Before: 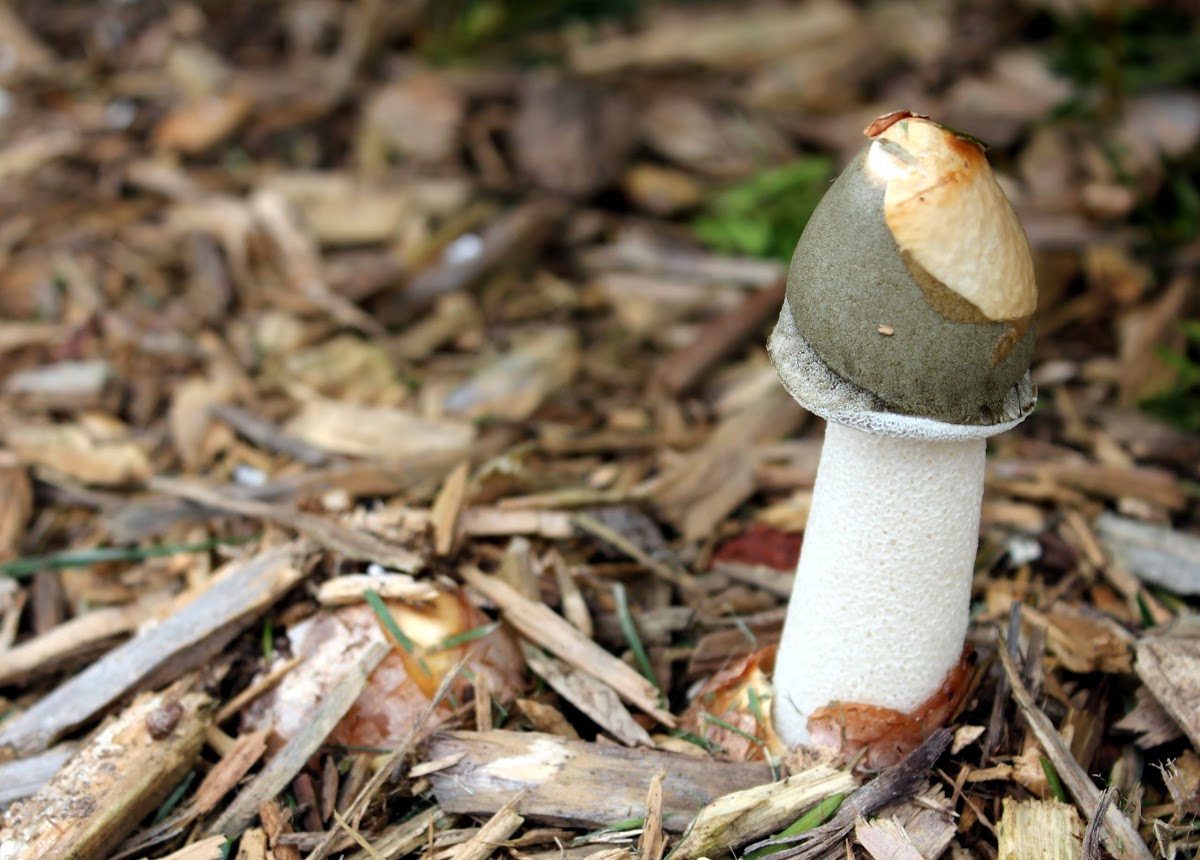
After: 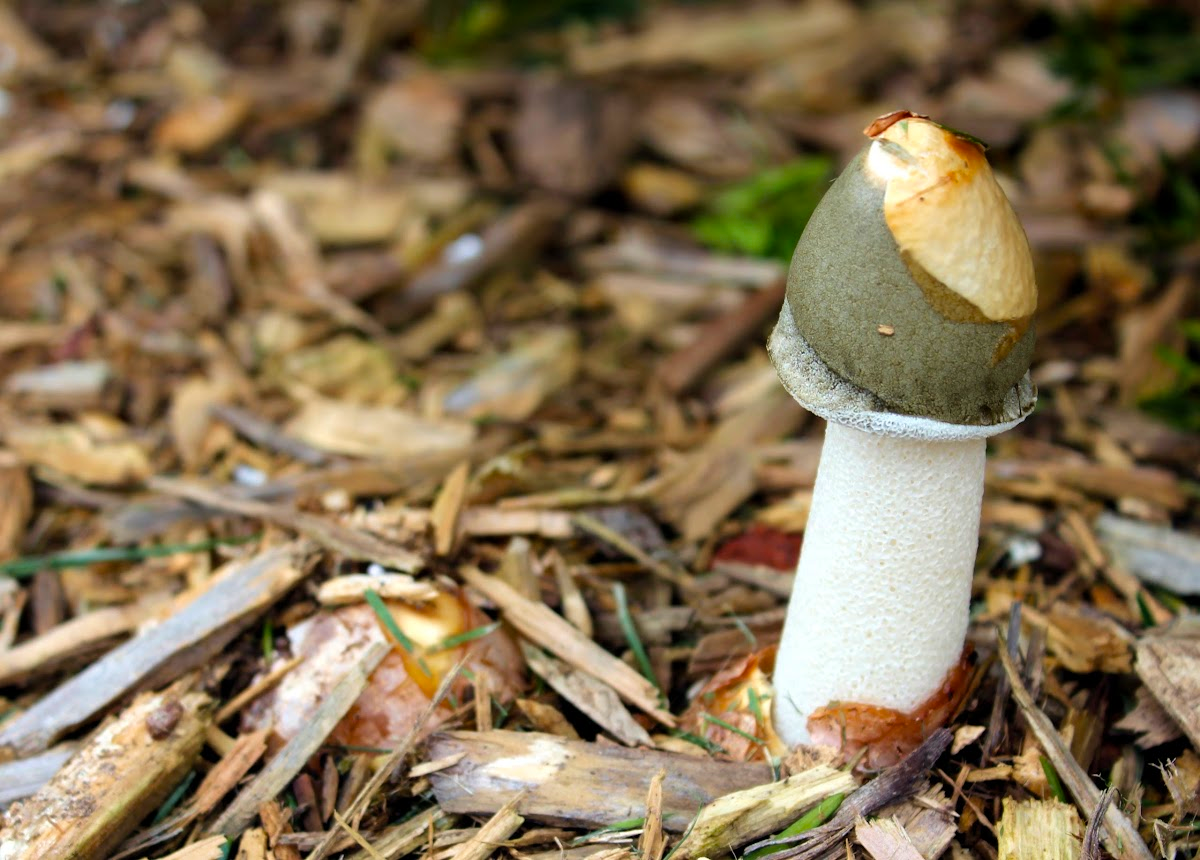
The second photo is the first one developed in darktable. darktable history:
velvia: strength 16.5%
color balance rgb: perceptual saturation grading › global saturation 19.687%, global vibrance 20%
